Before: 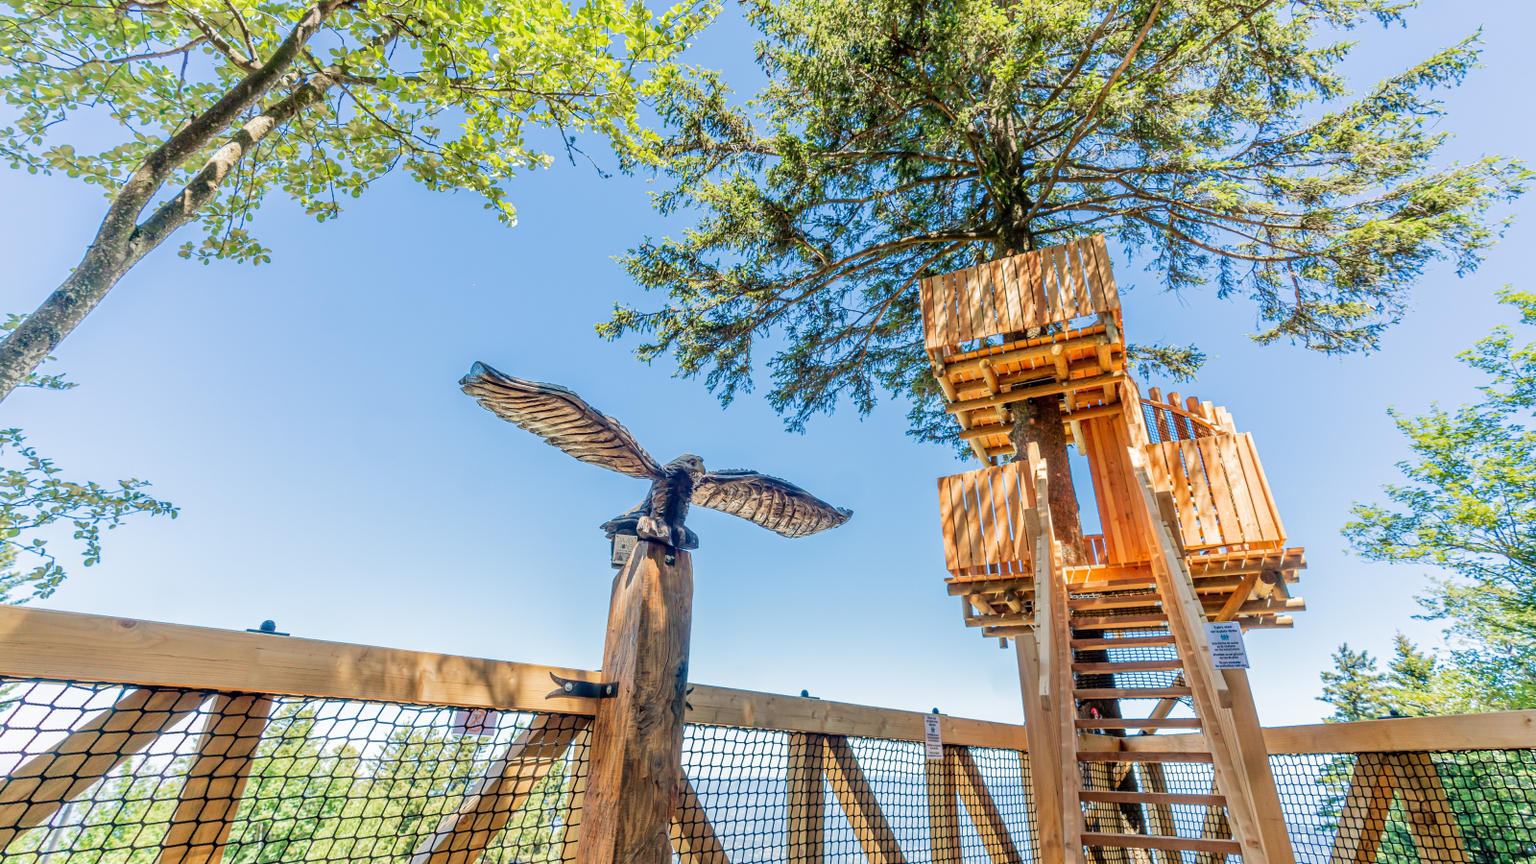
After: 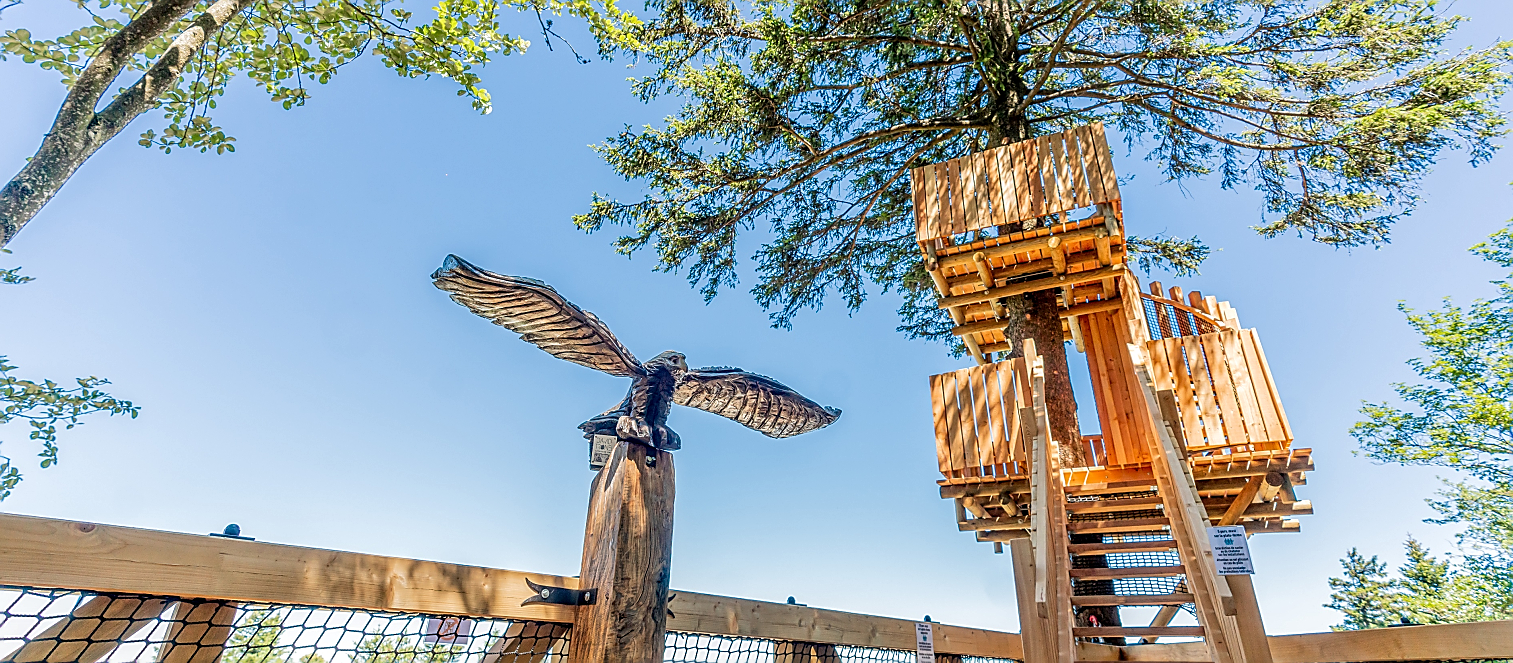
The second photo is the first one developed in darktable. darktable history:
crop and rotate: left 2.952%, top 13.603%, right 2.47%, bottom 12.678%
sharpen: radius 1.373, amount 1.239, threshold 0.699
local contrast: detail 130%
